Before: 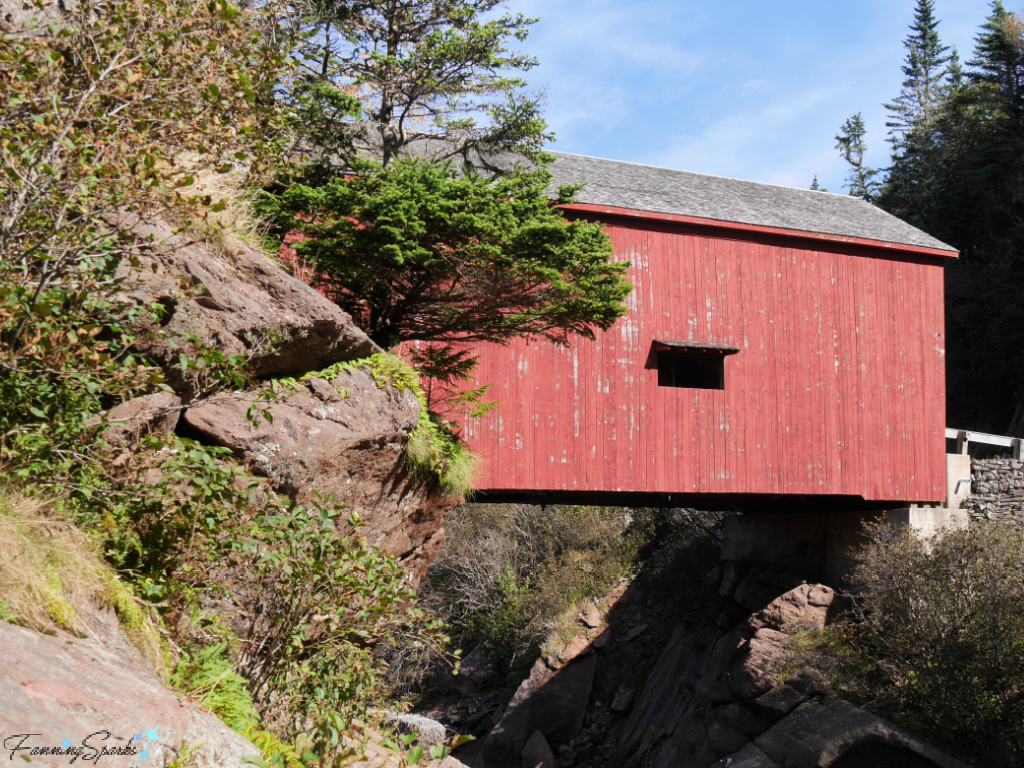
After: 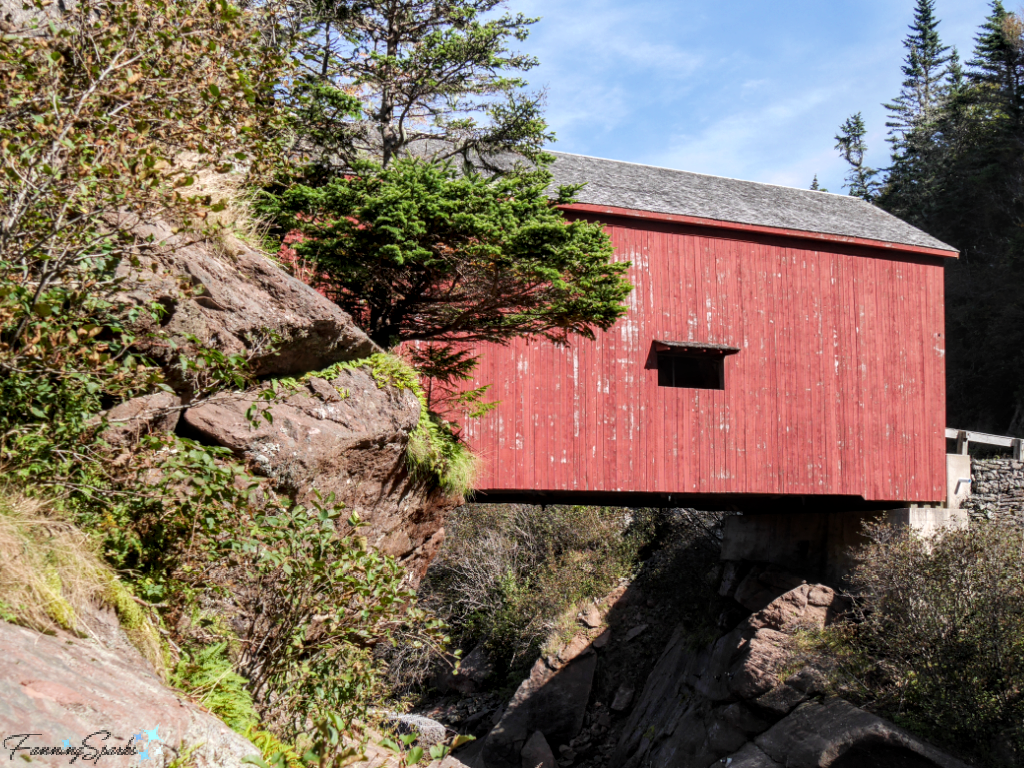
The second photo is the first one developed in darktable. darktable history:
local contrast: highlights 62%, detail 143%, midtone range 0.425
